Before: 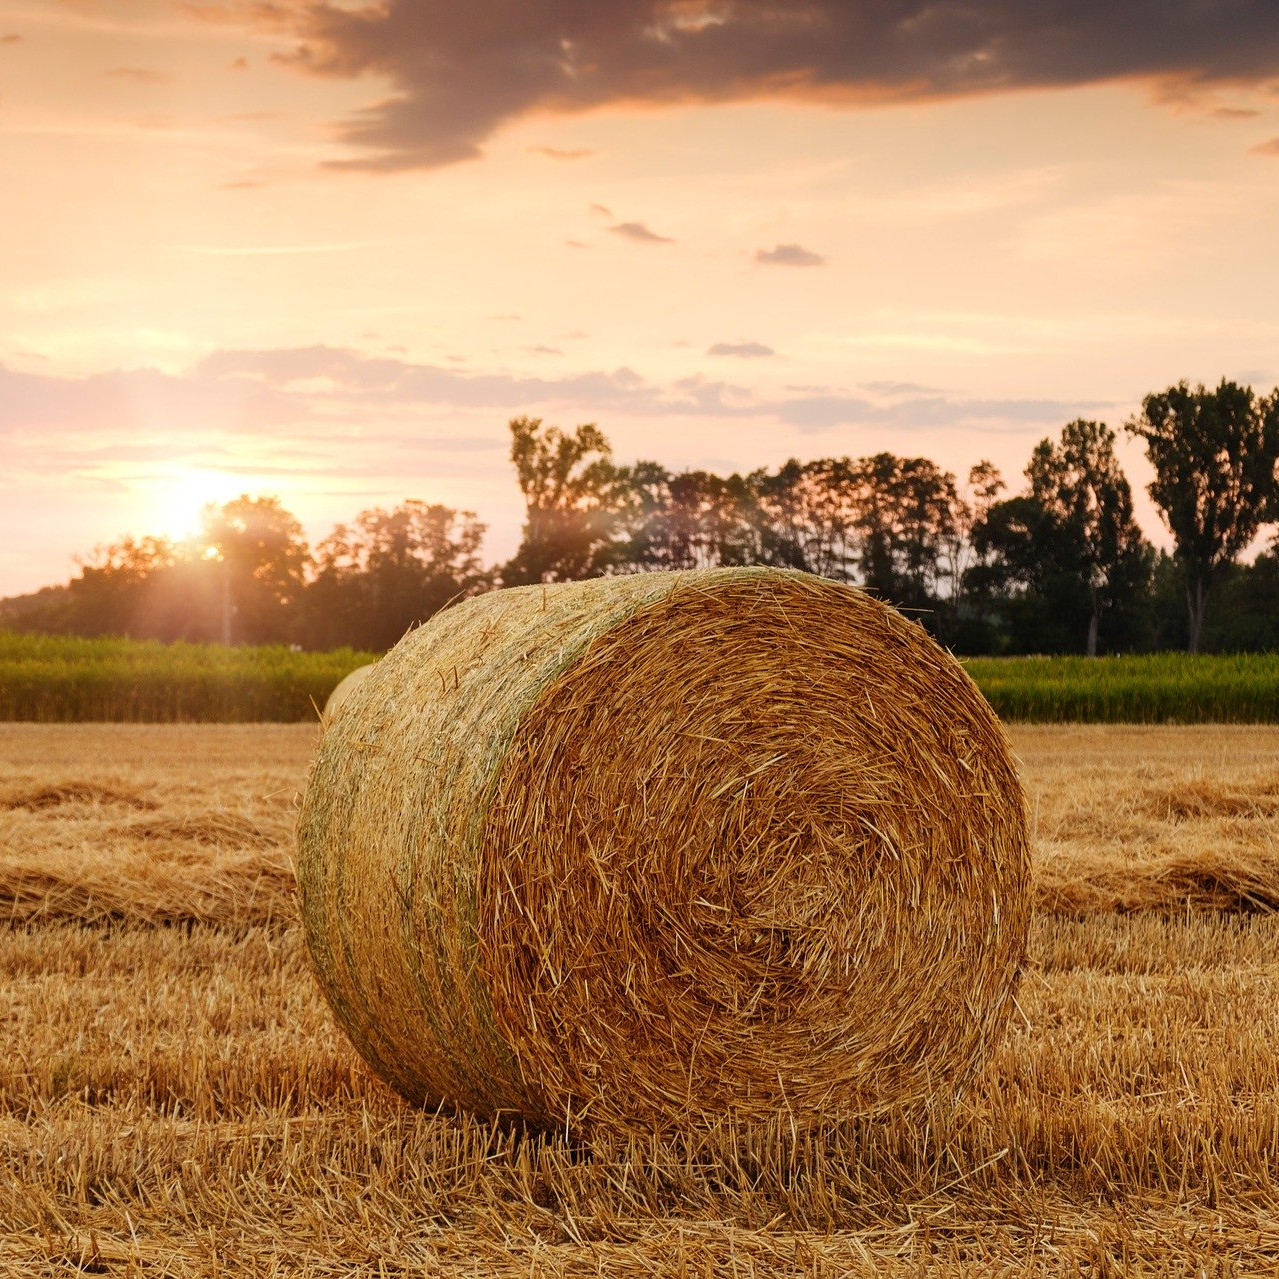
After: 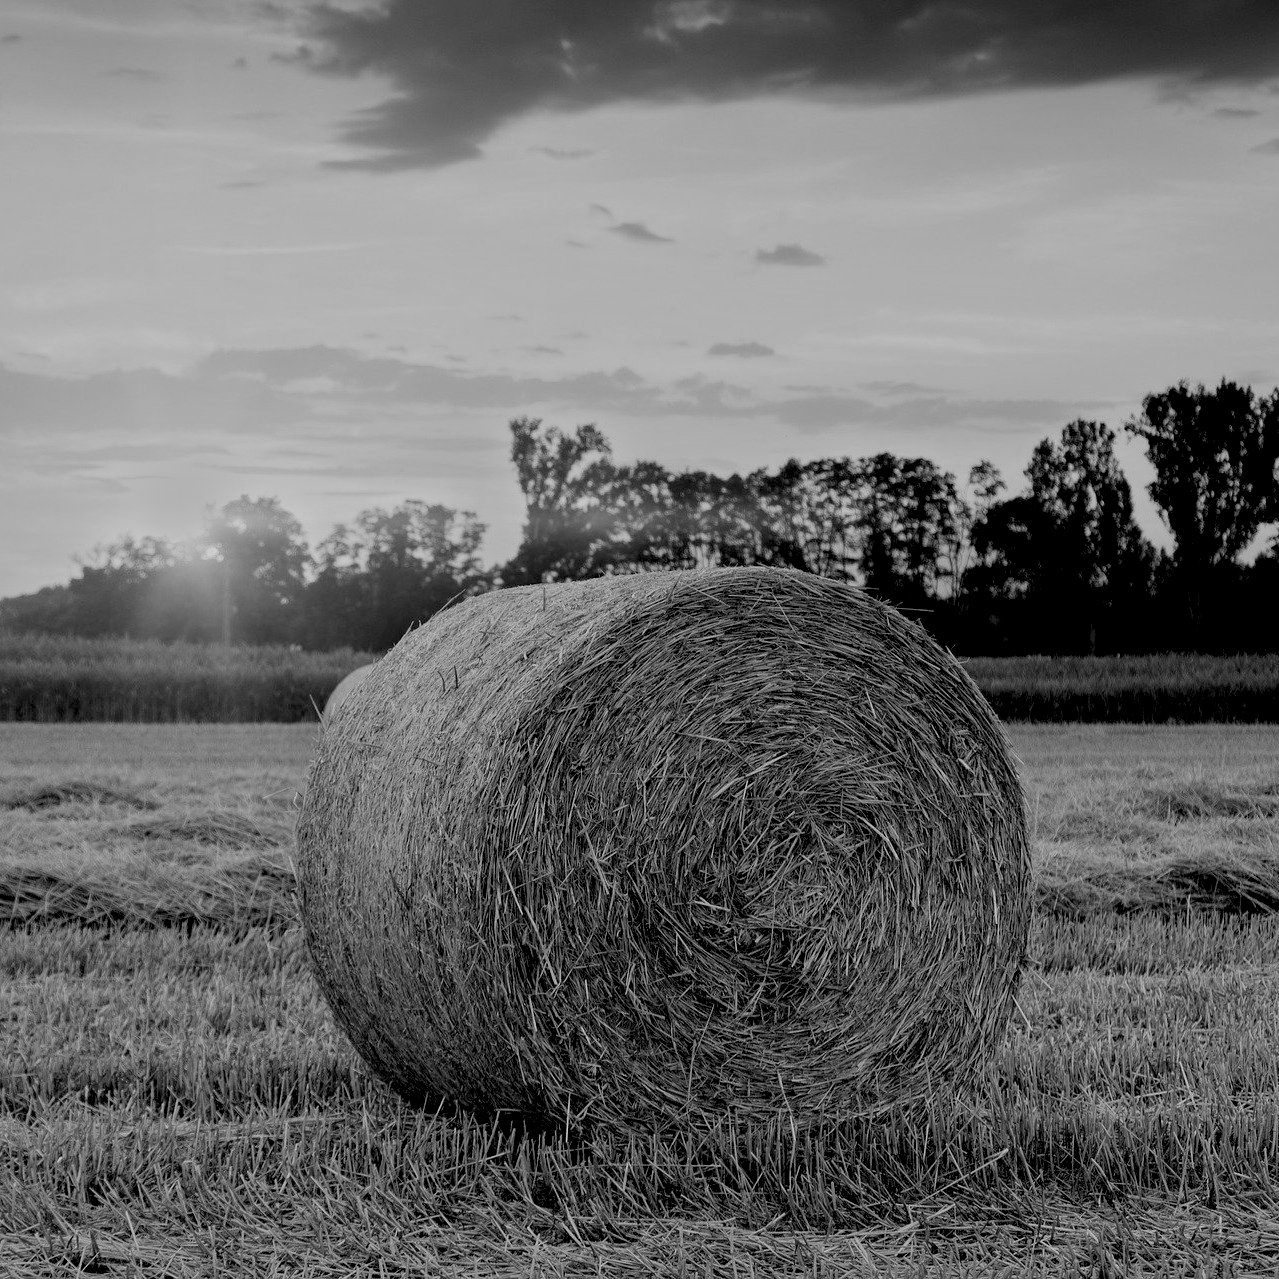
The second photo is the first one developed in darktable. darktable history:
white balance: red 0.948, green 1.02, blue 1.176
exposure: black level correction 0.029, exposure -0.073 EV, compensate highlight preservation false
monochrome: a 79.32, b 81.83, size 1.1
